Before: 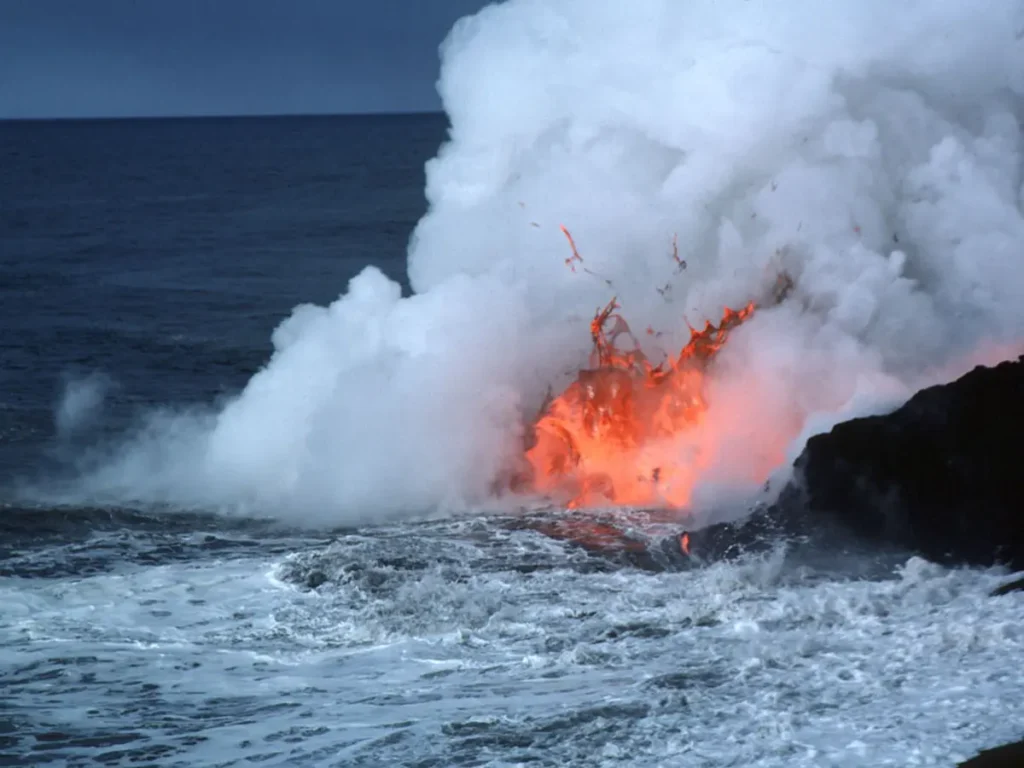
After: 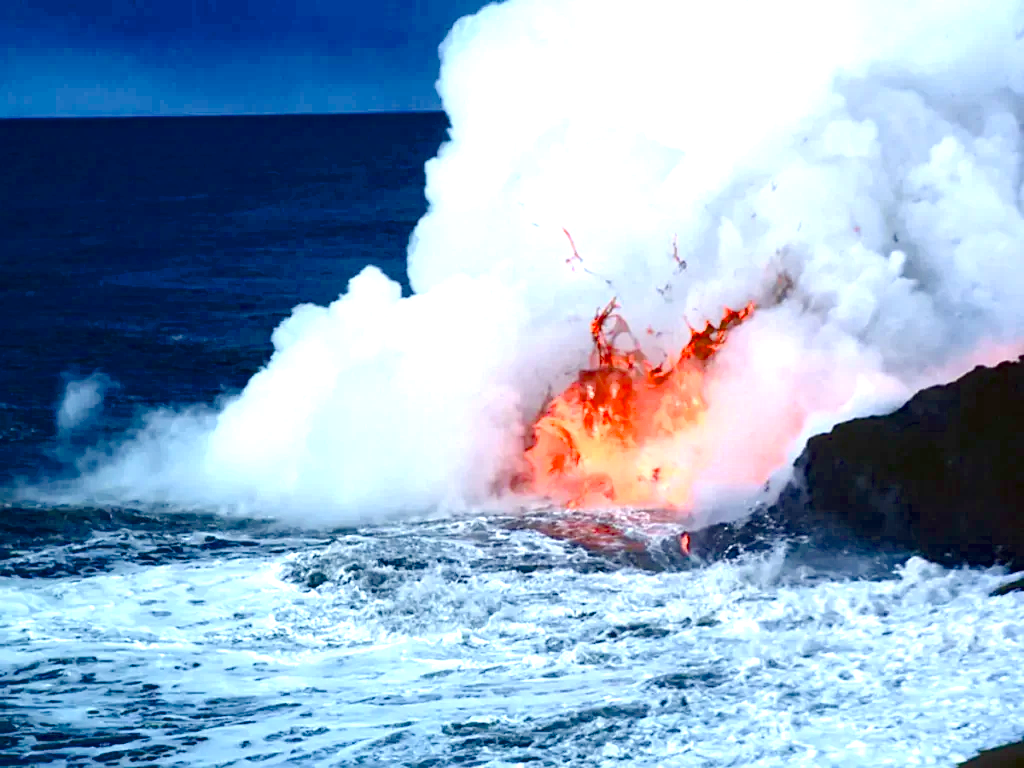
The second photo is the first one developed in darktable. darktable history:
sharpen: amount 0.213
exposure: exposure 1.201 EV, compensate highlight preservation false
color balance rgb: linear chroma grading › global chroma 9.808%, perceptual saturation grading › global saturation 20%, perceptual saturation grading › highlights -25.413%, perceptual saturation grading › shadows 50.104%, global vibrance 15.944%, saturation formula JzAzBz (2021)
